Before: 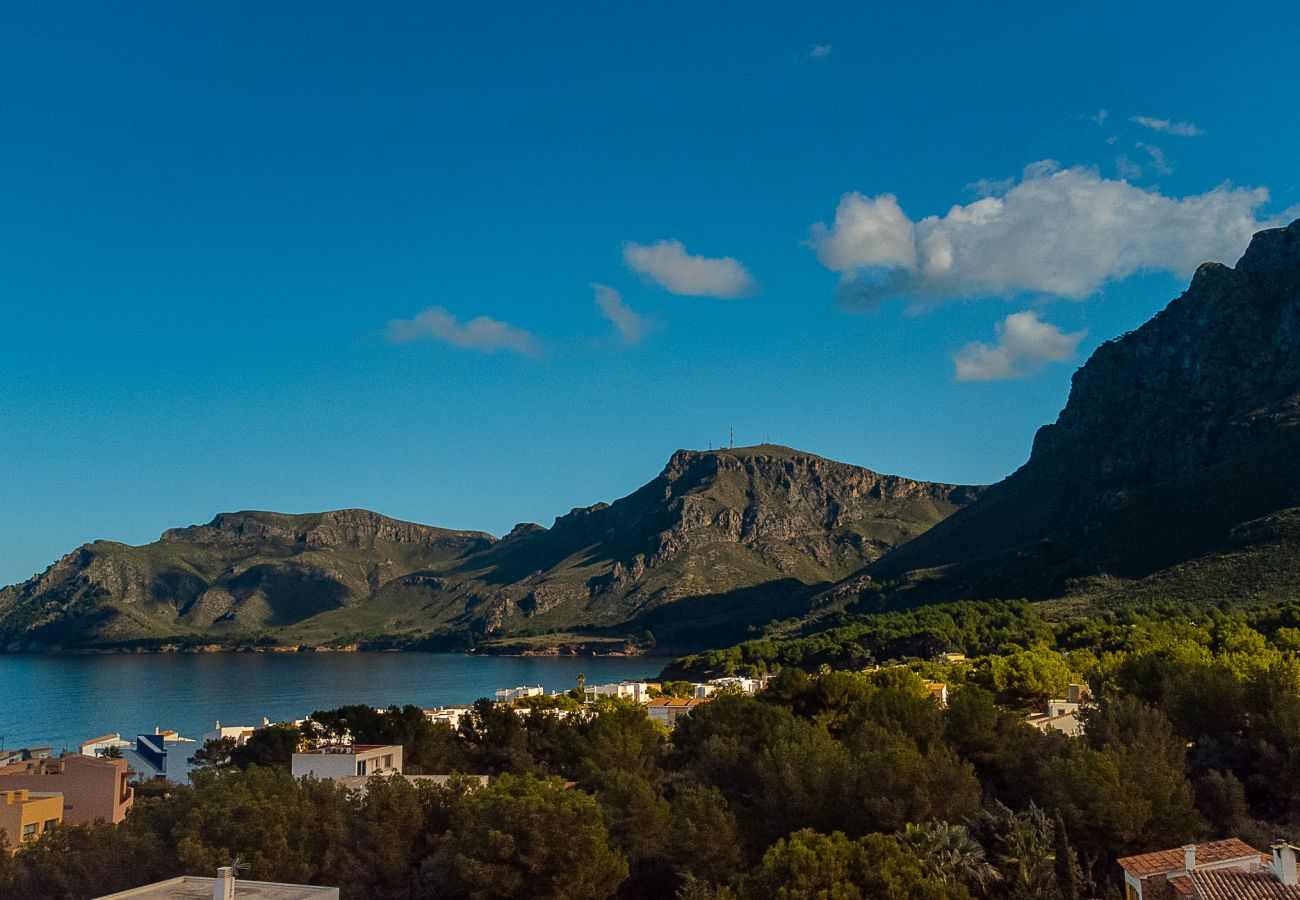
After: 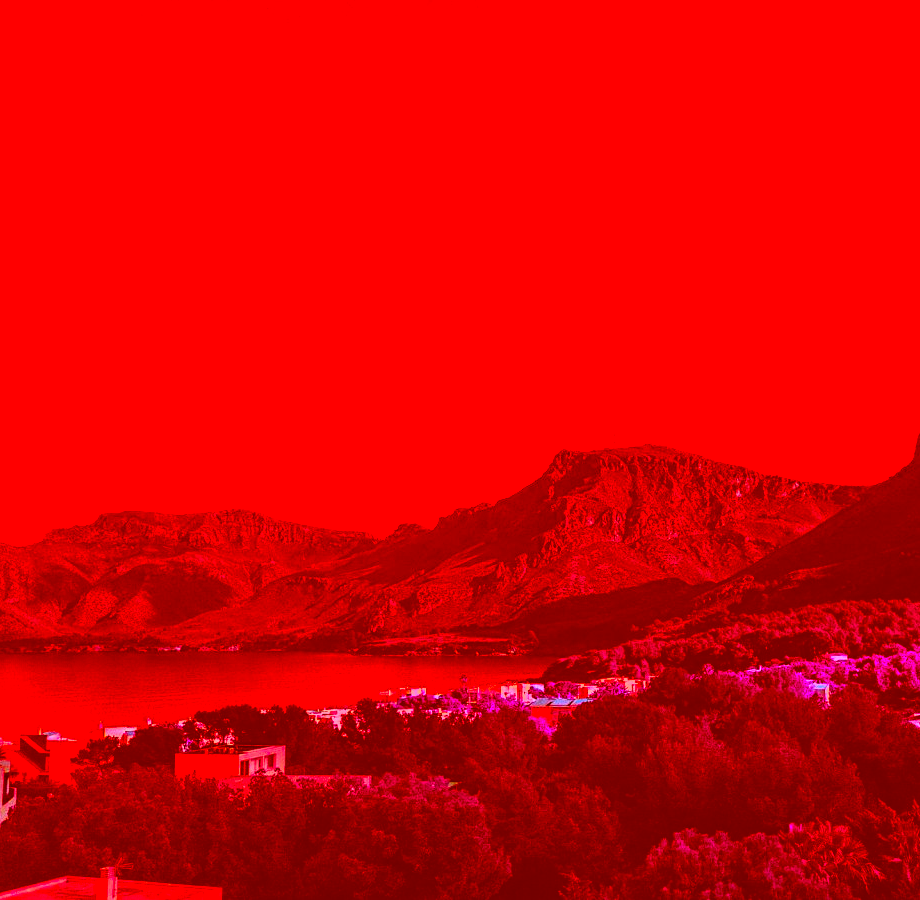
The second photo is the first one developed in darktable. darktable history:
tone equalizer: -8 EV -0.392 EV, -7 EV -0.378 EV, -6 EV -0.351 EV, -5 EV -0.239 EV, -3 EV 0.201 EV, -2 EV 0.352 EV, -1 EV 0.38 EV, +0 EV 0.42 EV, edges refinement/feathering 500, mask exposure compensation -1.57 EV, preserve details no
crop and rotate: left 9.042%, right 20.161%
local contrast: highlights 101%, shadows 101%, detail 119%, midtone range 0.2
color correction: highlights a* -39.43, highlights b* -39.4, shadows a* -39.81, shadows b* -39.25, saturation -2.97
